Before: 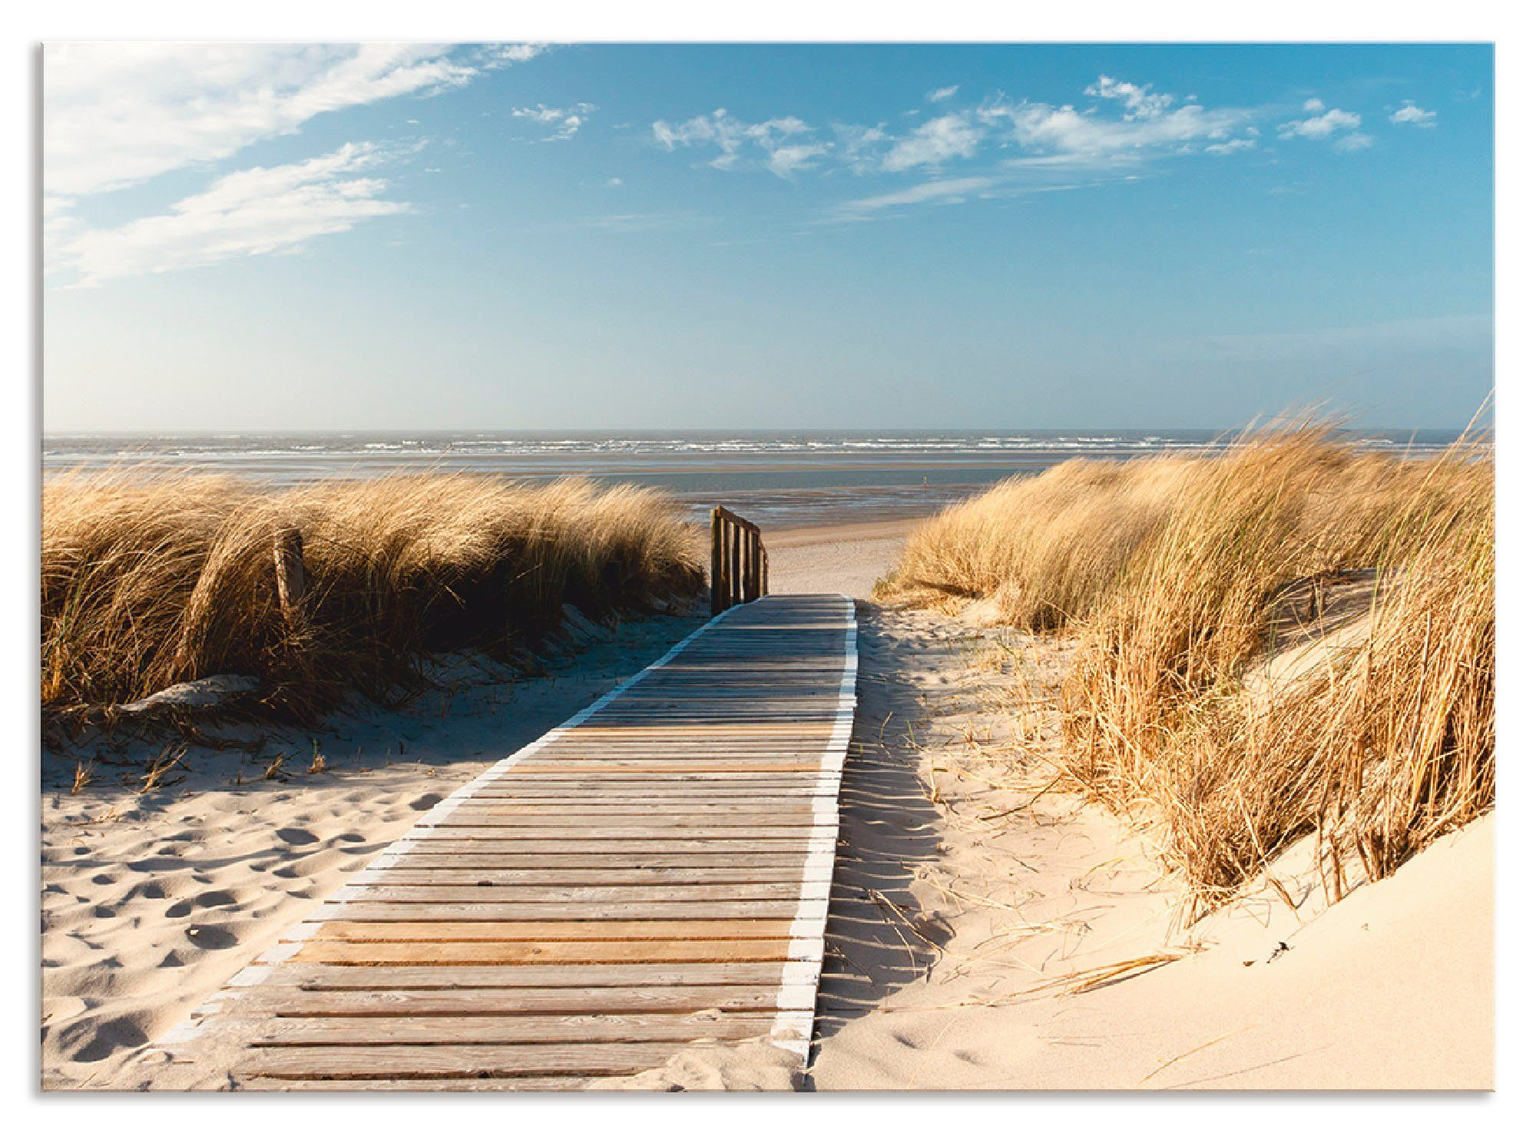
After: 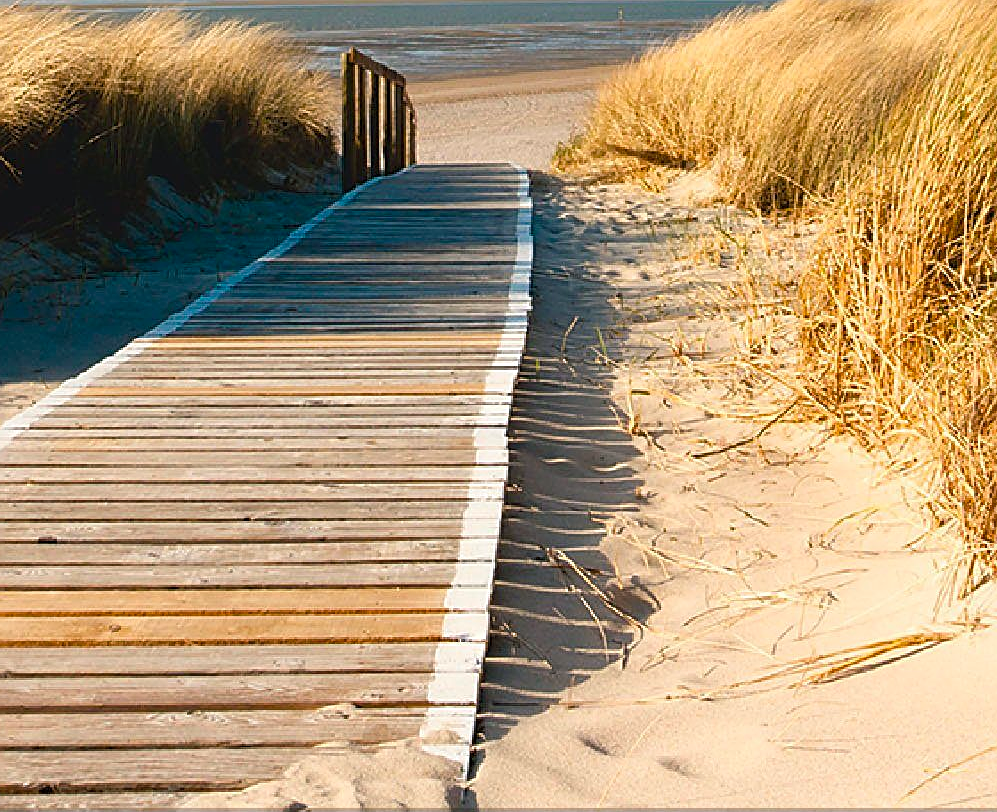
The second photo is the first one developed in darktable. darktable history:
sharpen: on, module defaults
crop: left 29.204%, top 41.41%, right 20.899%, bottom 3.503%
color balance rgb: shadows lift › luminance -7.589%, shadows lift › chroma 2.229%, shadows lift › hue 164.32°, perceptual saturation grading › global saturation 19.622%
